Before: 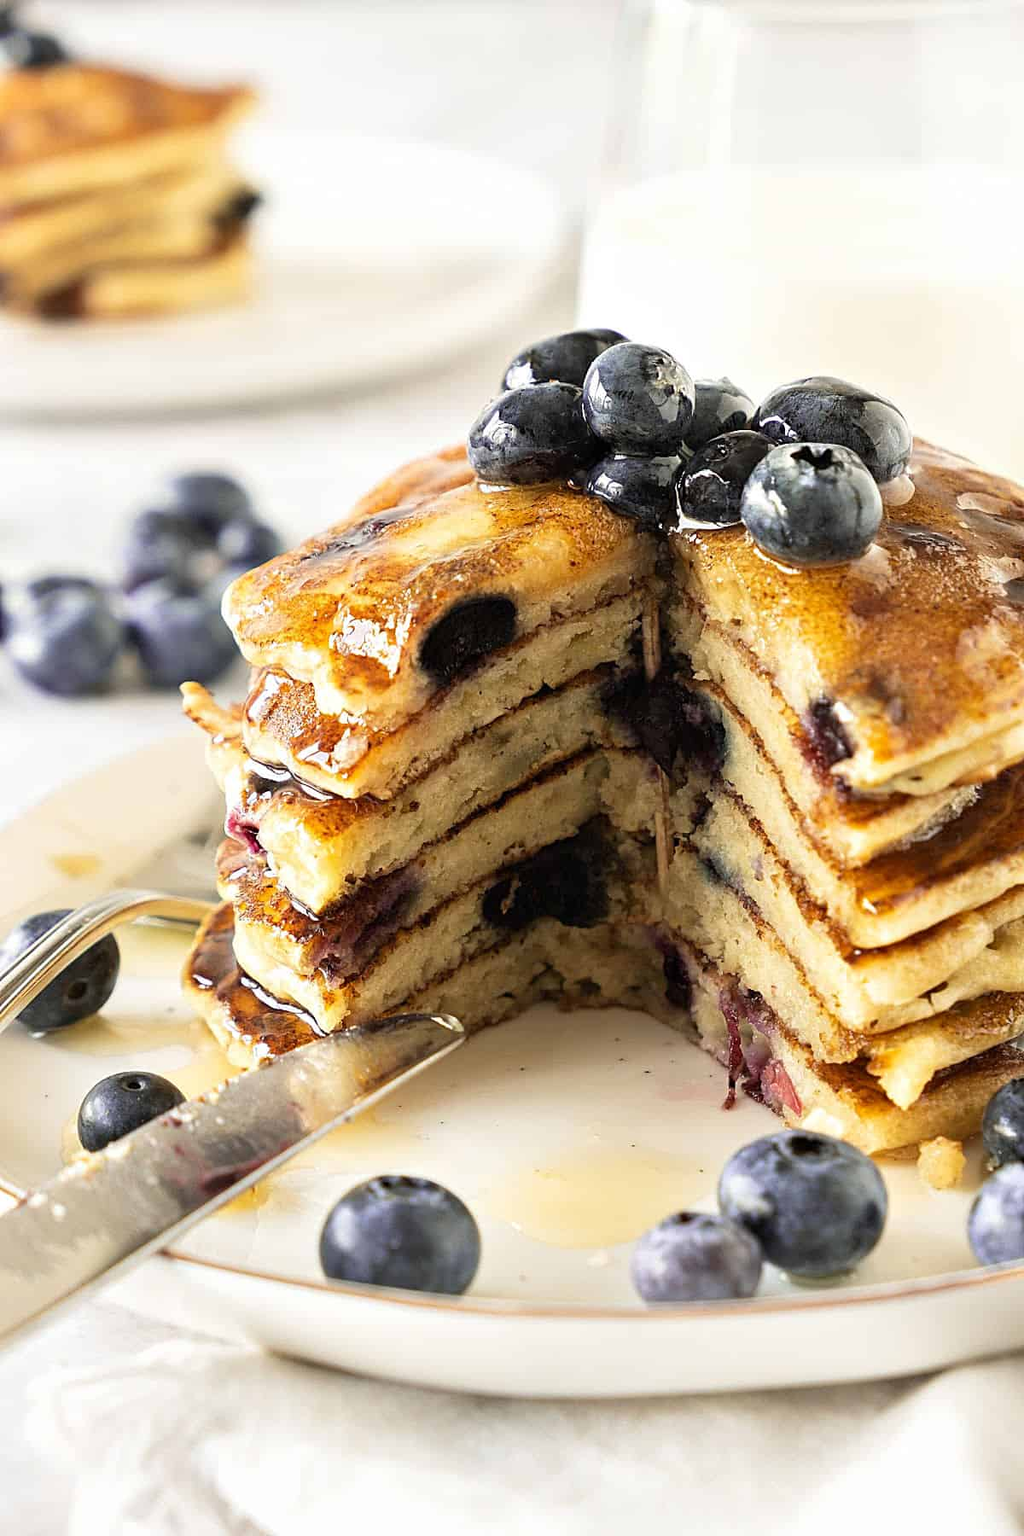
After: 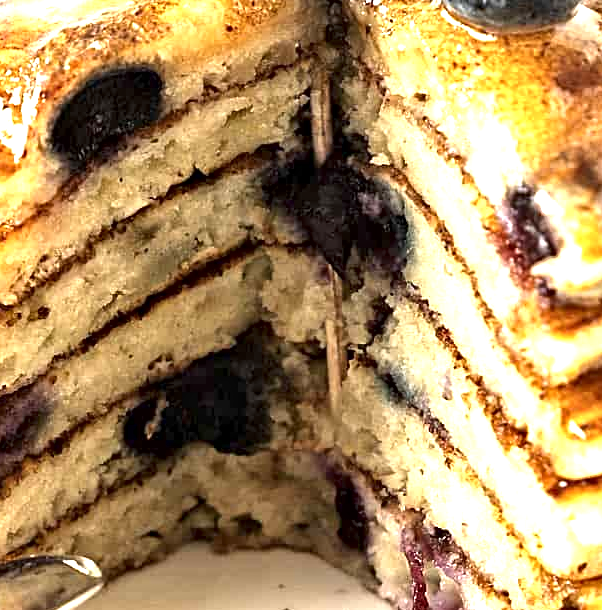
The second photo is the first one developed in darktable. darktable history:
exposure: exposure 1 EV, compensate highlight preservation false
contrast brightness saturation: saturation -0.081
contrast equalizer: y [[0.545, 0.572, 0.59, 0.59, 0.571, 0.545], [0.5 ×6], [0.5 ×6], [0 ×6], [0 ×6]]
crop: left 36.906%, top 35.155%, right 12.916%, bottom 30.929%
